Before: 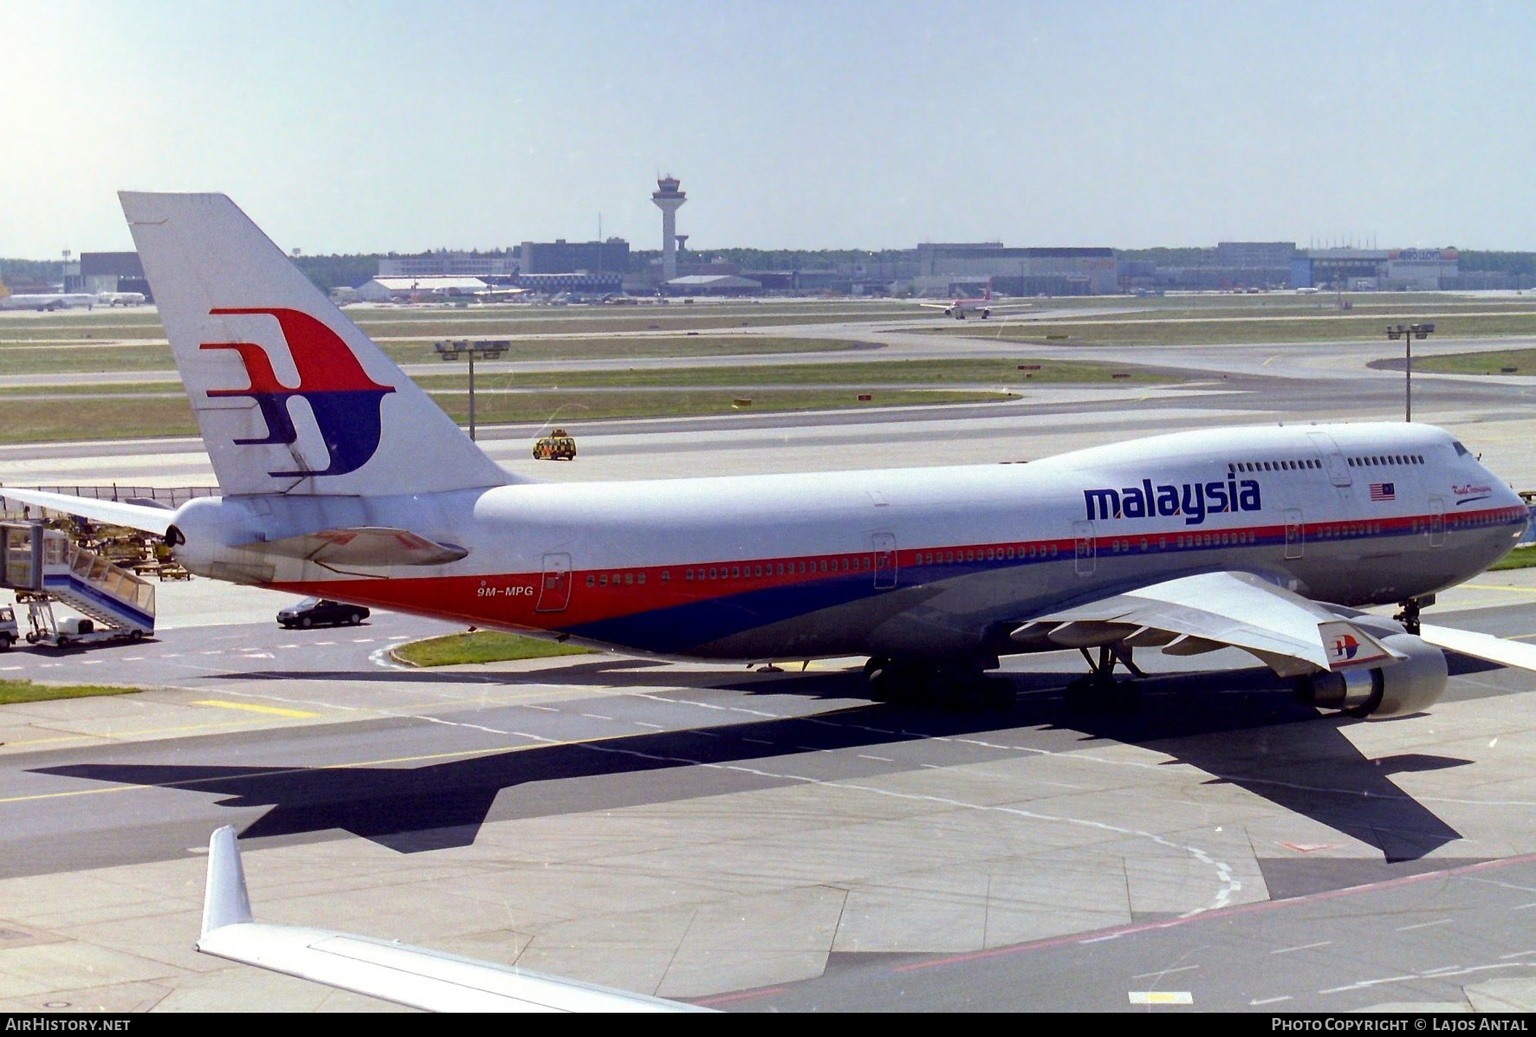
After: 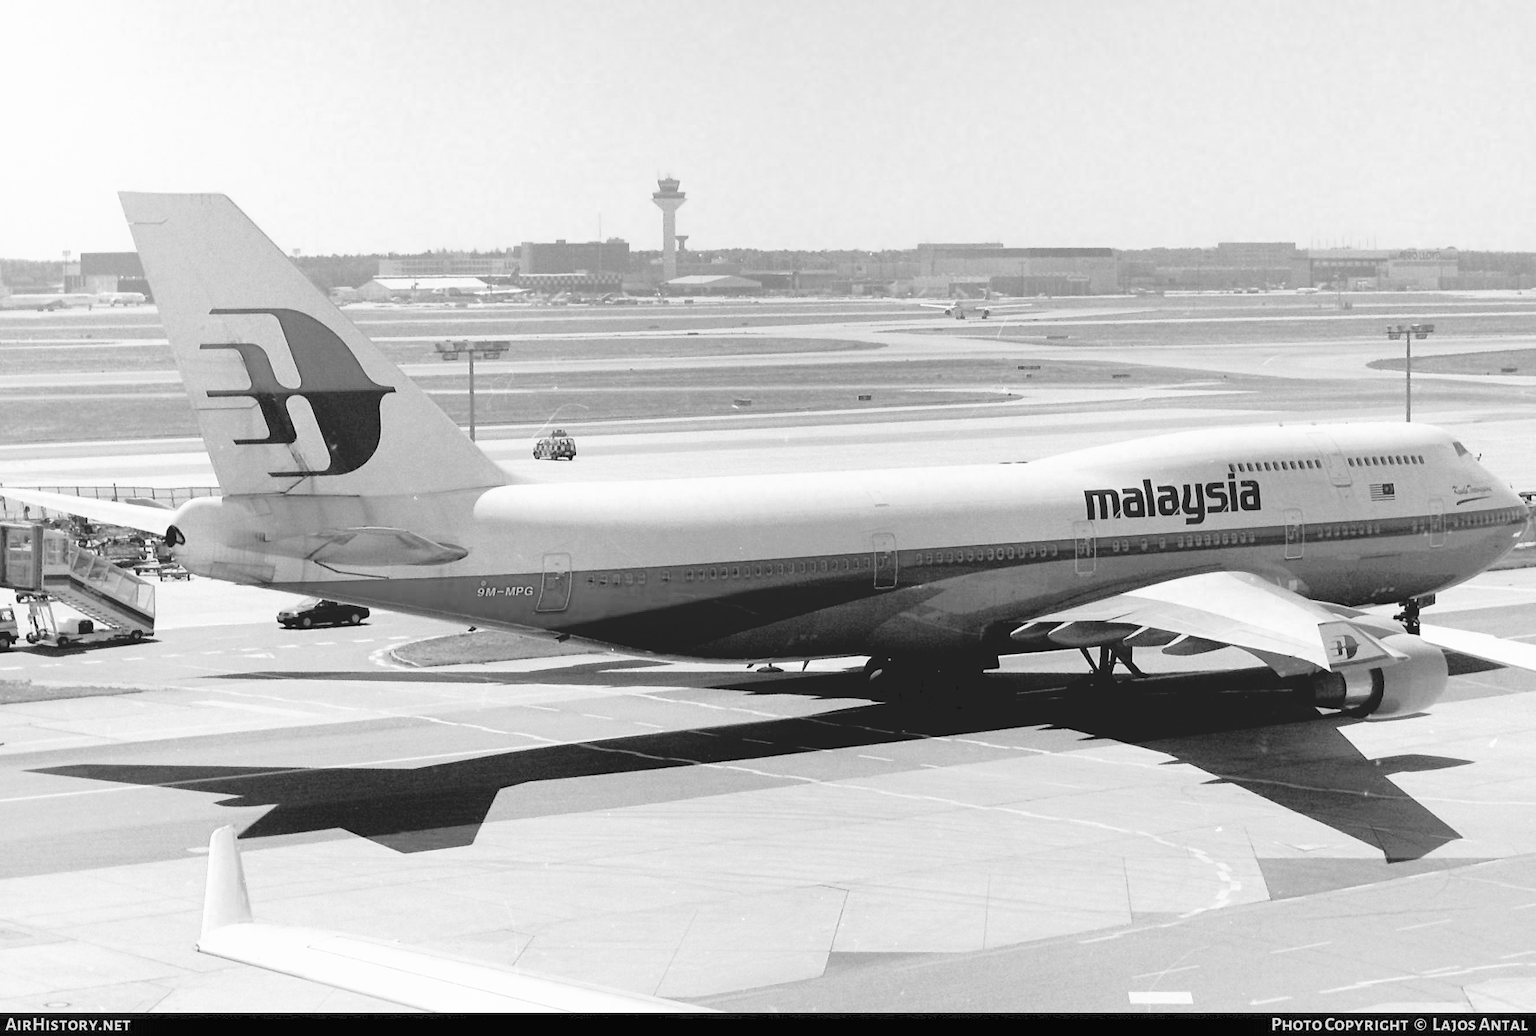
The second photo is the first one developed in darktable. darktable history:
contrast equalizer: octaves 7, y [[0.5, 0.488, 0.462, 0.461, 0.491, 0.5], [0.5 ×6], [0.5 ×6], [0 ×6], [0 ×6]]
contrast brightness saturation: saturation -0.998
tone curve: curves: ch0 [(0, 0) (0.003, 0.128) (0.011, 0.133) (0.025, 0.133) (0.044, 0.141) (0.069, 0.152) (0.1, 0.169) (0.136, 0.201) (0.177, 0.239) (0.224, 0.294) (0.277, 0.358) (0.335, 0.428) (0.399, 0.488) (0.468, 0.55) (0.543, 0.611) (0.623, 0.678) (0.709, 0.755) (0.801, 0.843) (0.898, 0.91) (1, 1)], color space Lab, independent channels, preserve colors none
exposure: black level correction 0, exposure 1.106 EV, compensate exposure bias true, compensate highlight preservation false
filmic rgb: black relative exposure -16 EV, white relative exposure 4.04 EV, target black luminance 0%, hardness 7.59, latitude 73%, contrast 0.894, highlights saturation mix 11.42%, shadows ↔ highlights balance -0.368%
